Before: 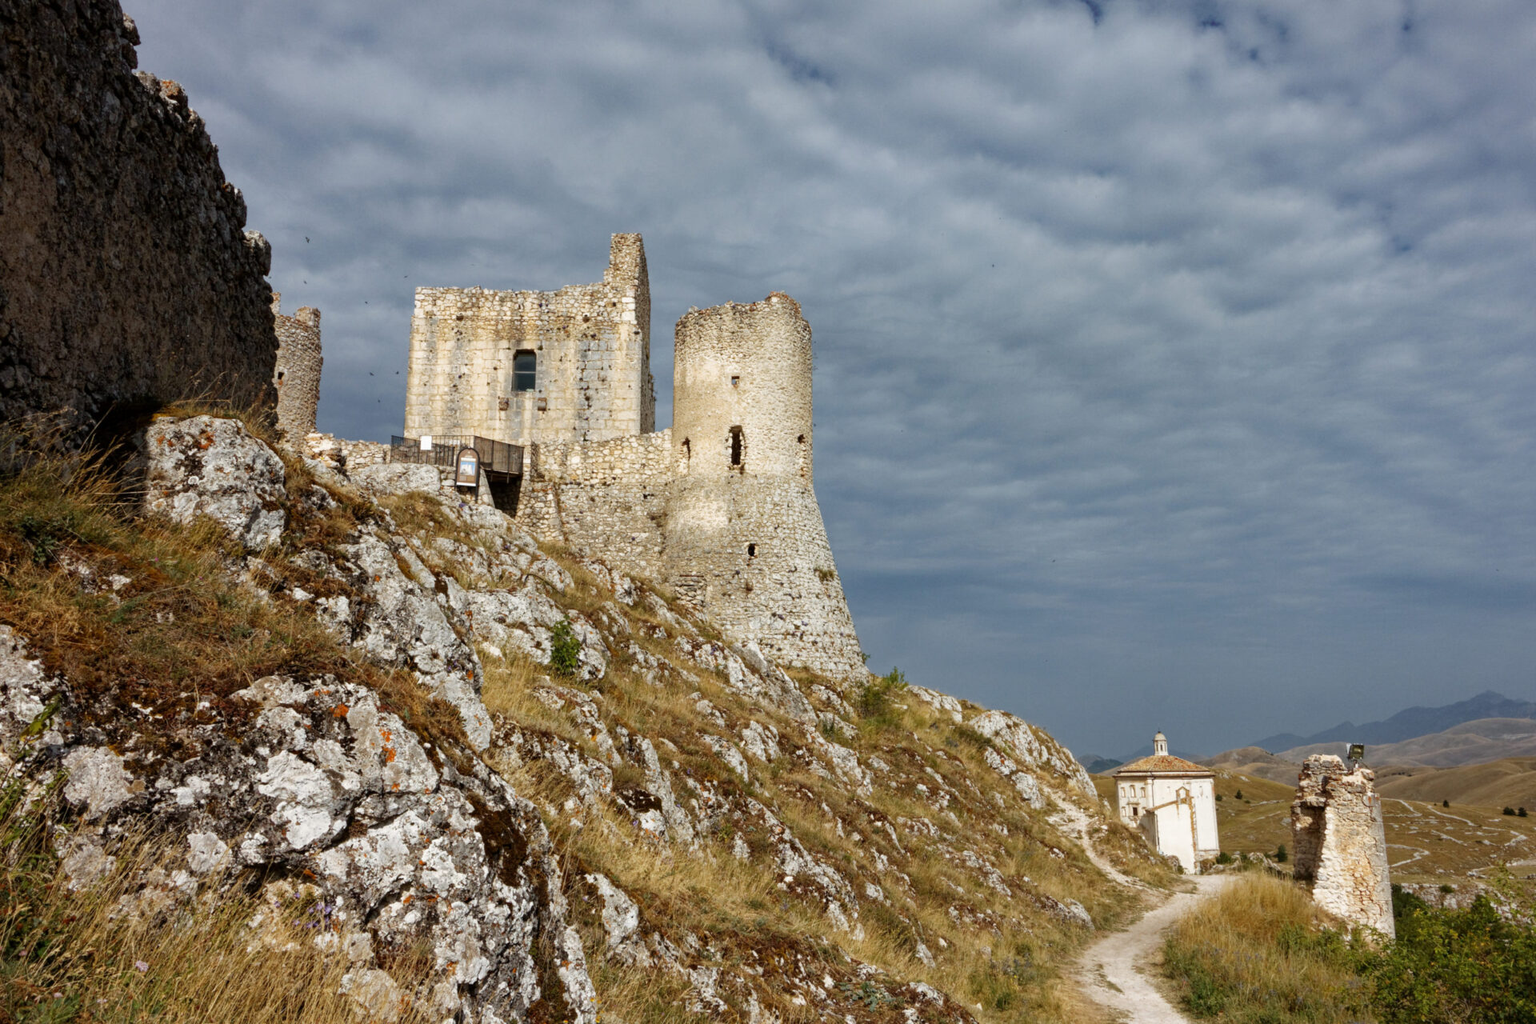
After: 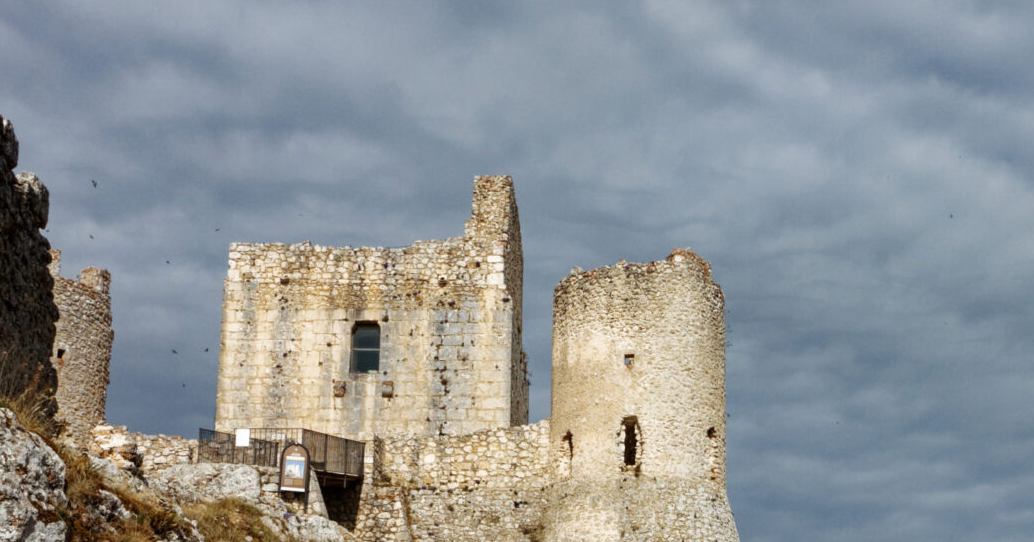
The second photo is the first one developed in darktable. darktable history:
crop: left 15.136%, top 9.074%, right 30.983%, bottom 48.505%
tone equalizer: on, module defaults
